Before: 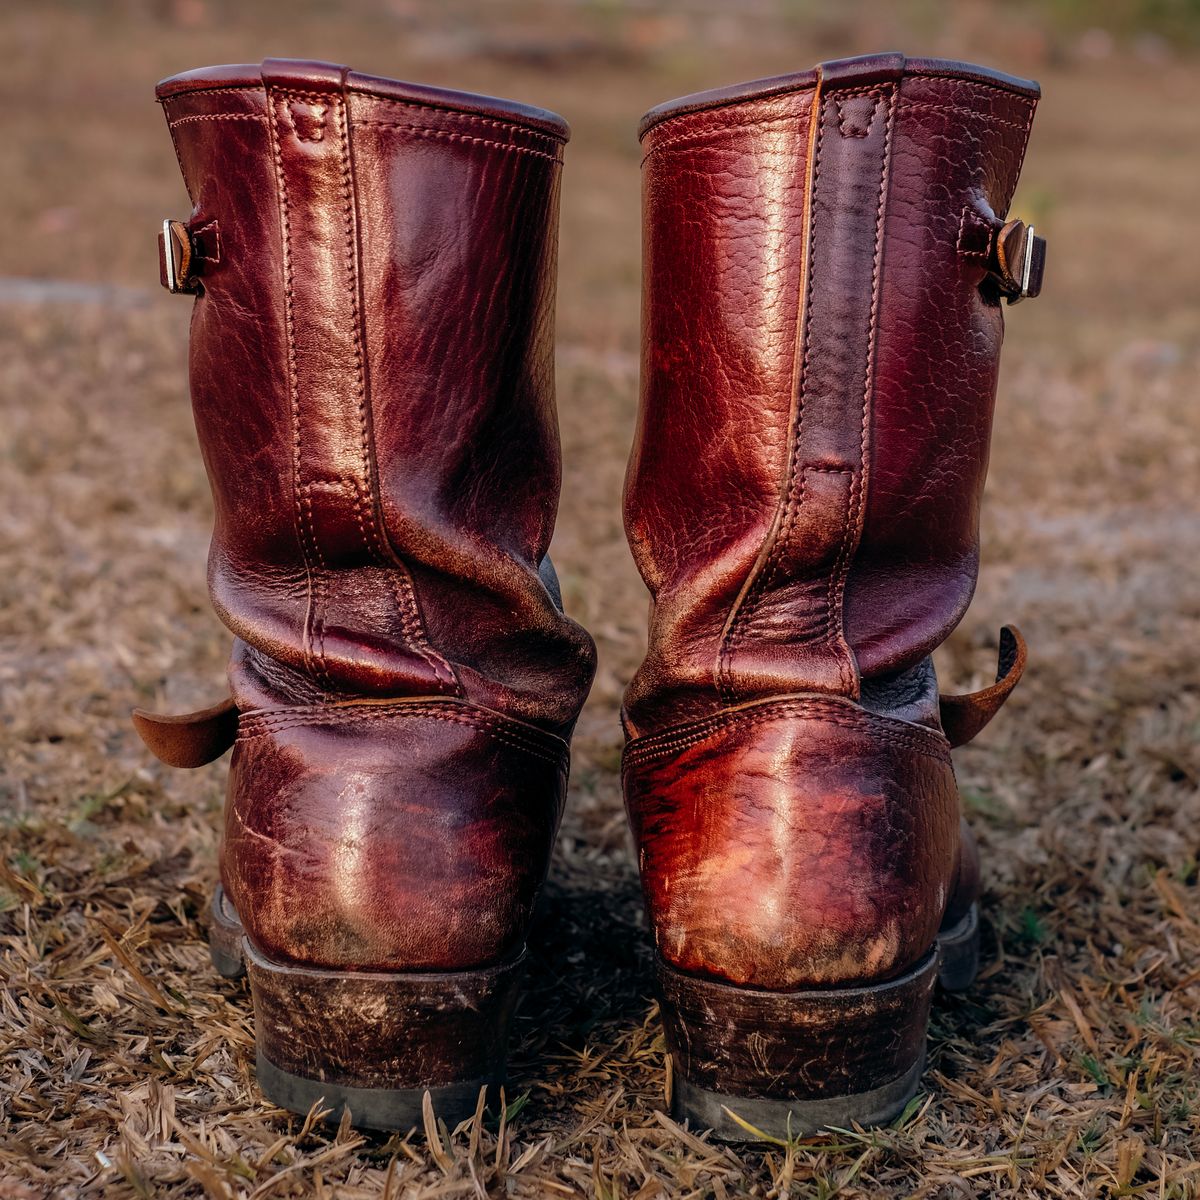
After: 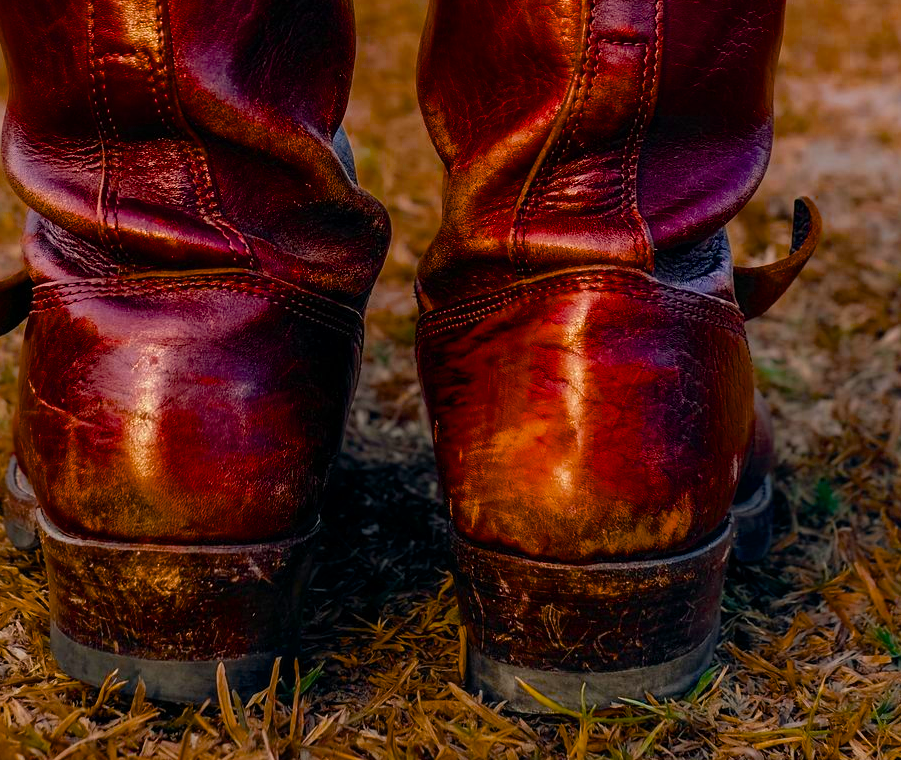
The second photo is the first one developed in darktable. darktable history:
crop and rotate: left 17.239%, top 35.68%, right 7.617%, bottom 0.975%
color balance rgb: highlights gain › chroma 2.197%, highlights gain › hue 75.4°, linear chroma grading › global chroma 14.654%, perceptual saturation grading › global saturation 50.584%, global vibrance -1.012%, saturation formula JzAzBz (2021)
